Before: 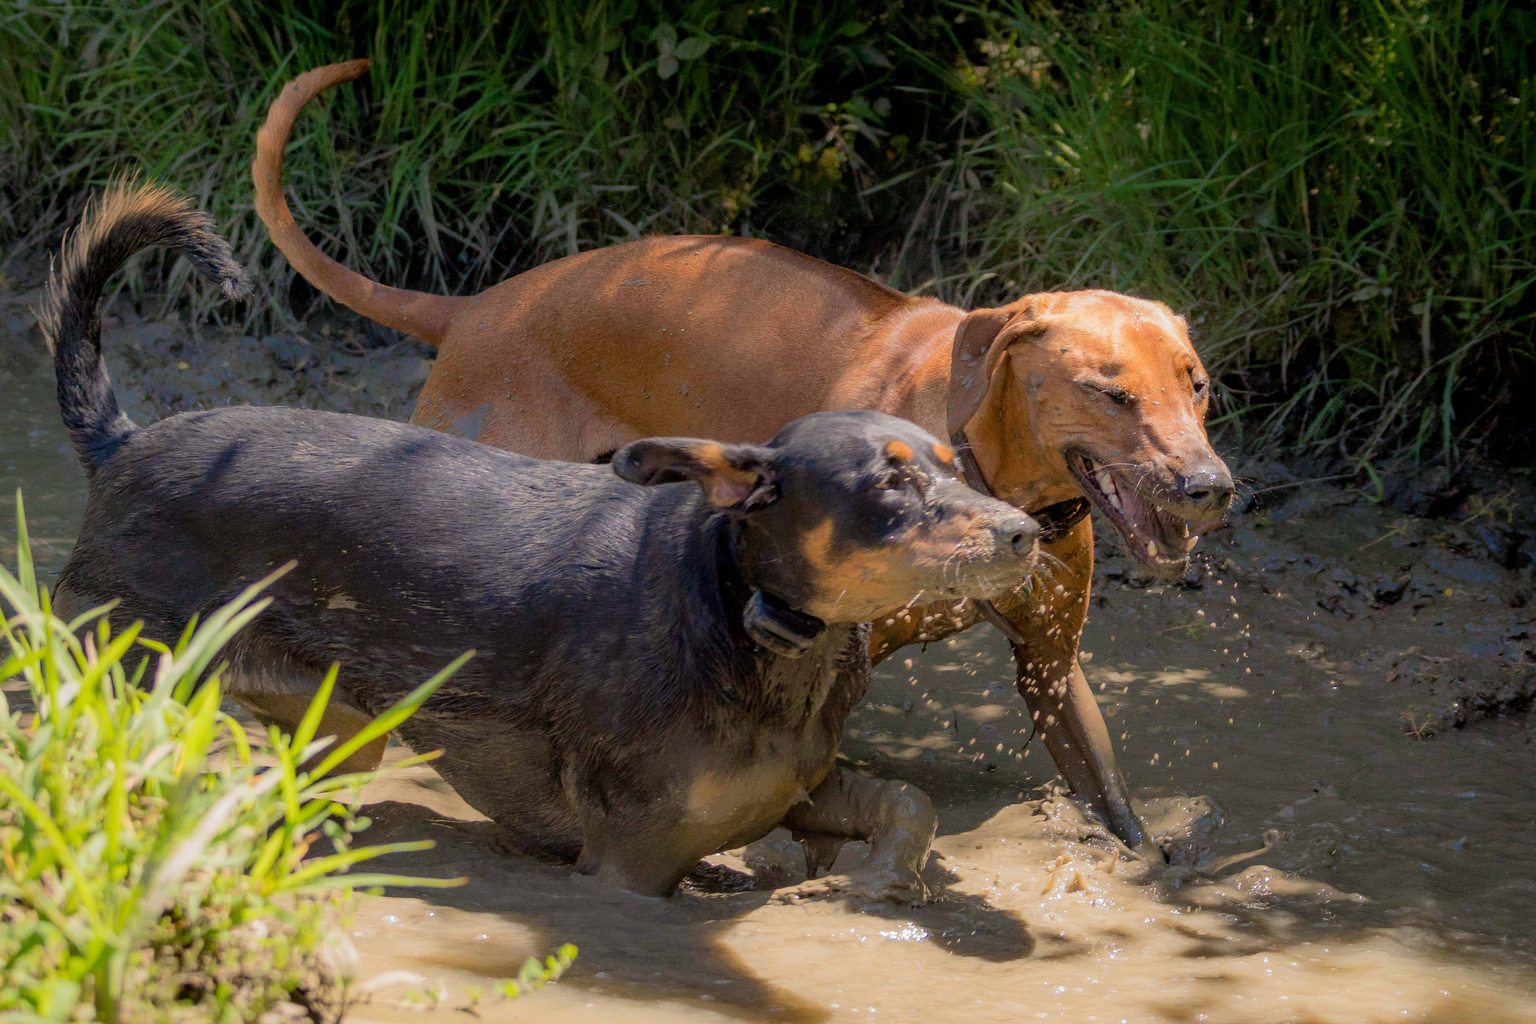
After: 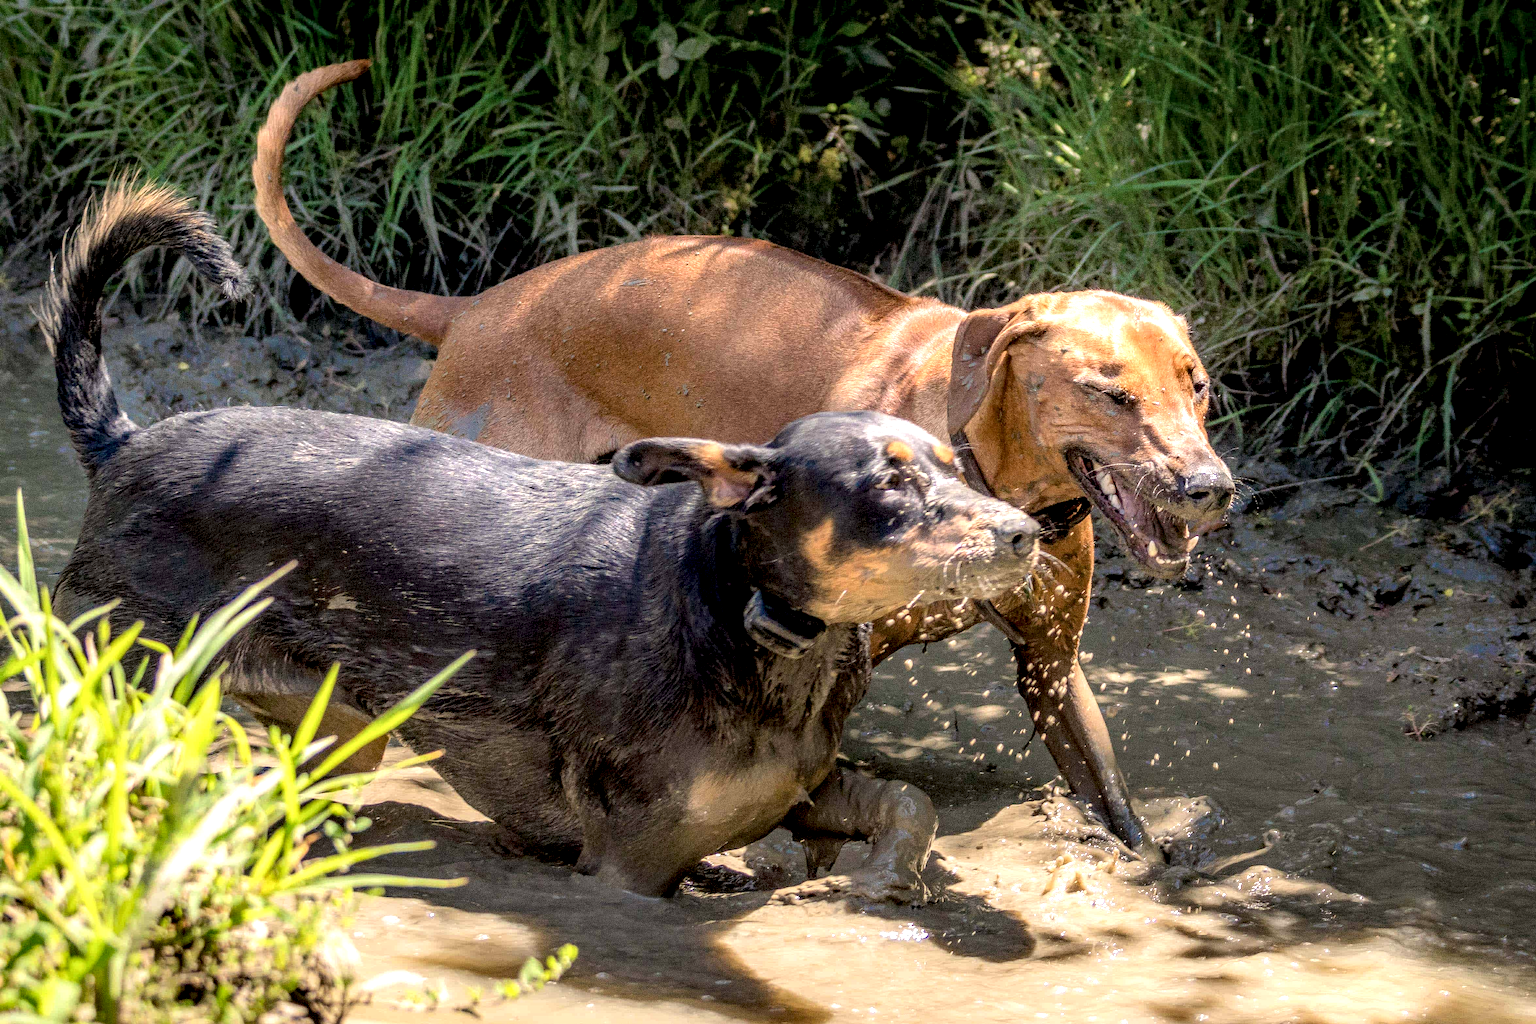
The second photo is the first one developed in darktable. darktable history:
local contrast: highlights 19%, detail 186%
exposure: black level correction 0, exposure 0.5 EV, compensate exposure bias true, compensate highlight preservation false
